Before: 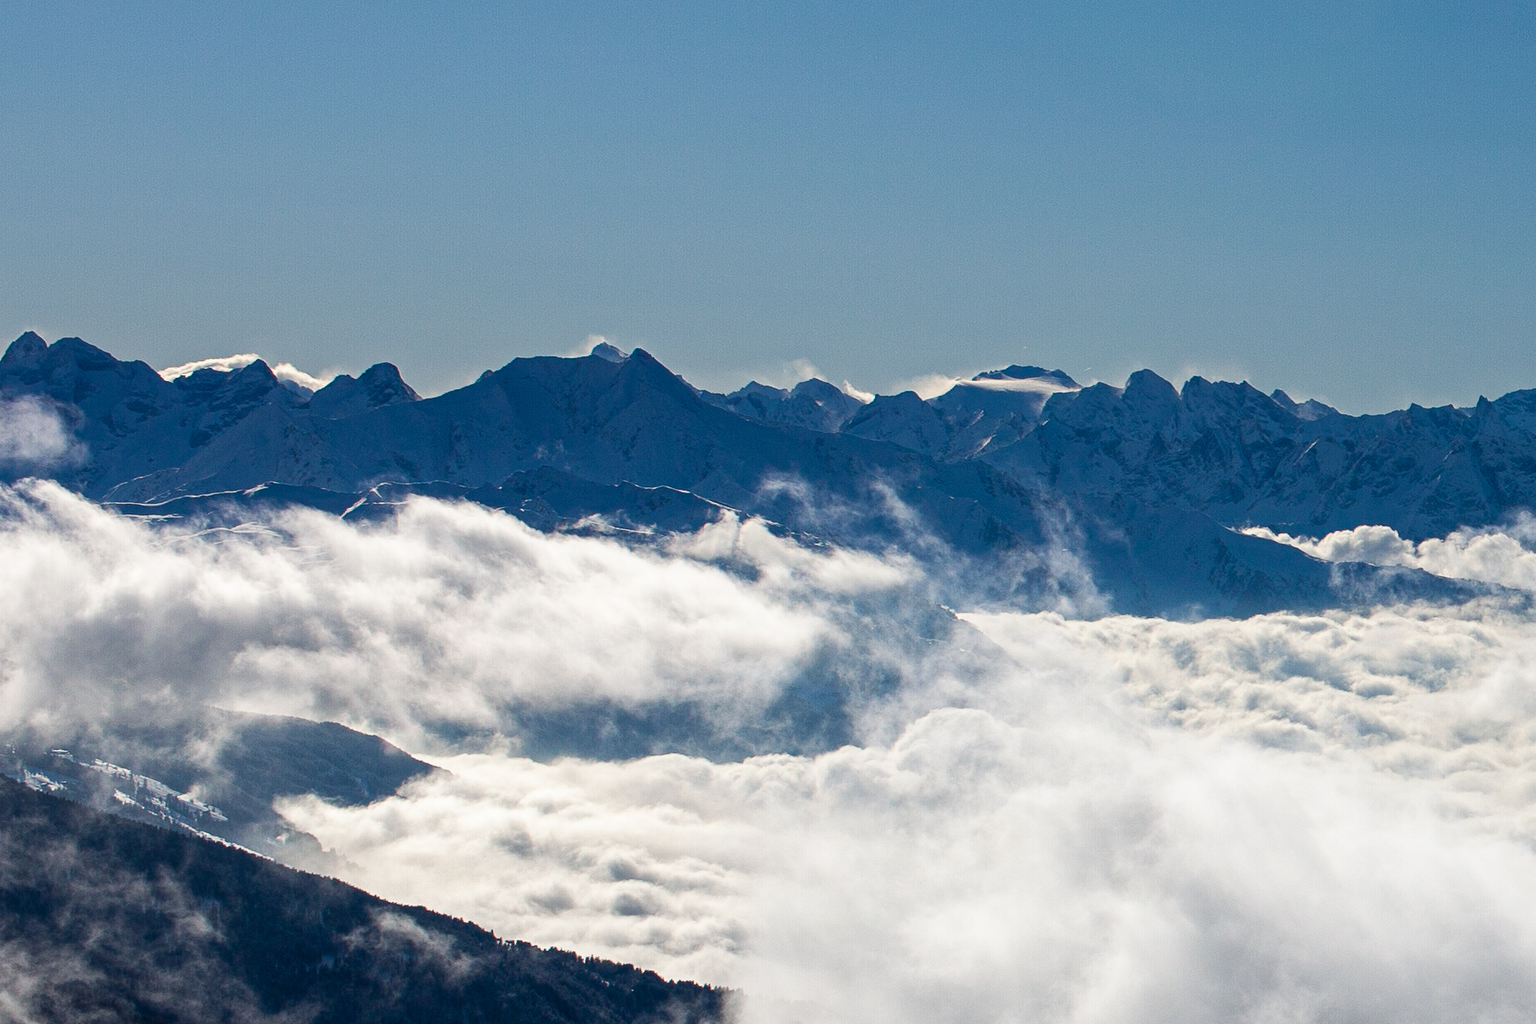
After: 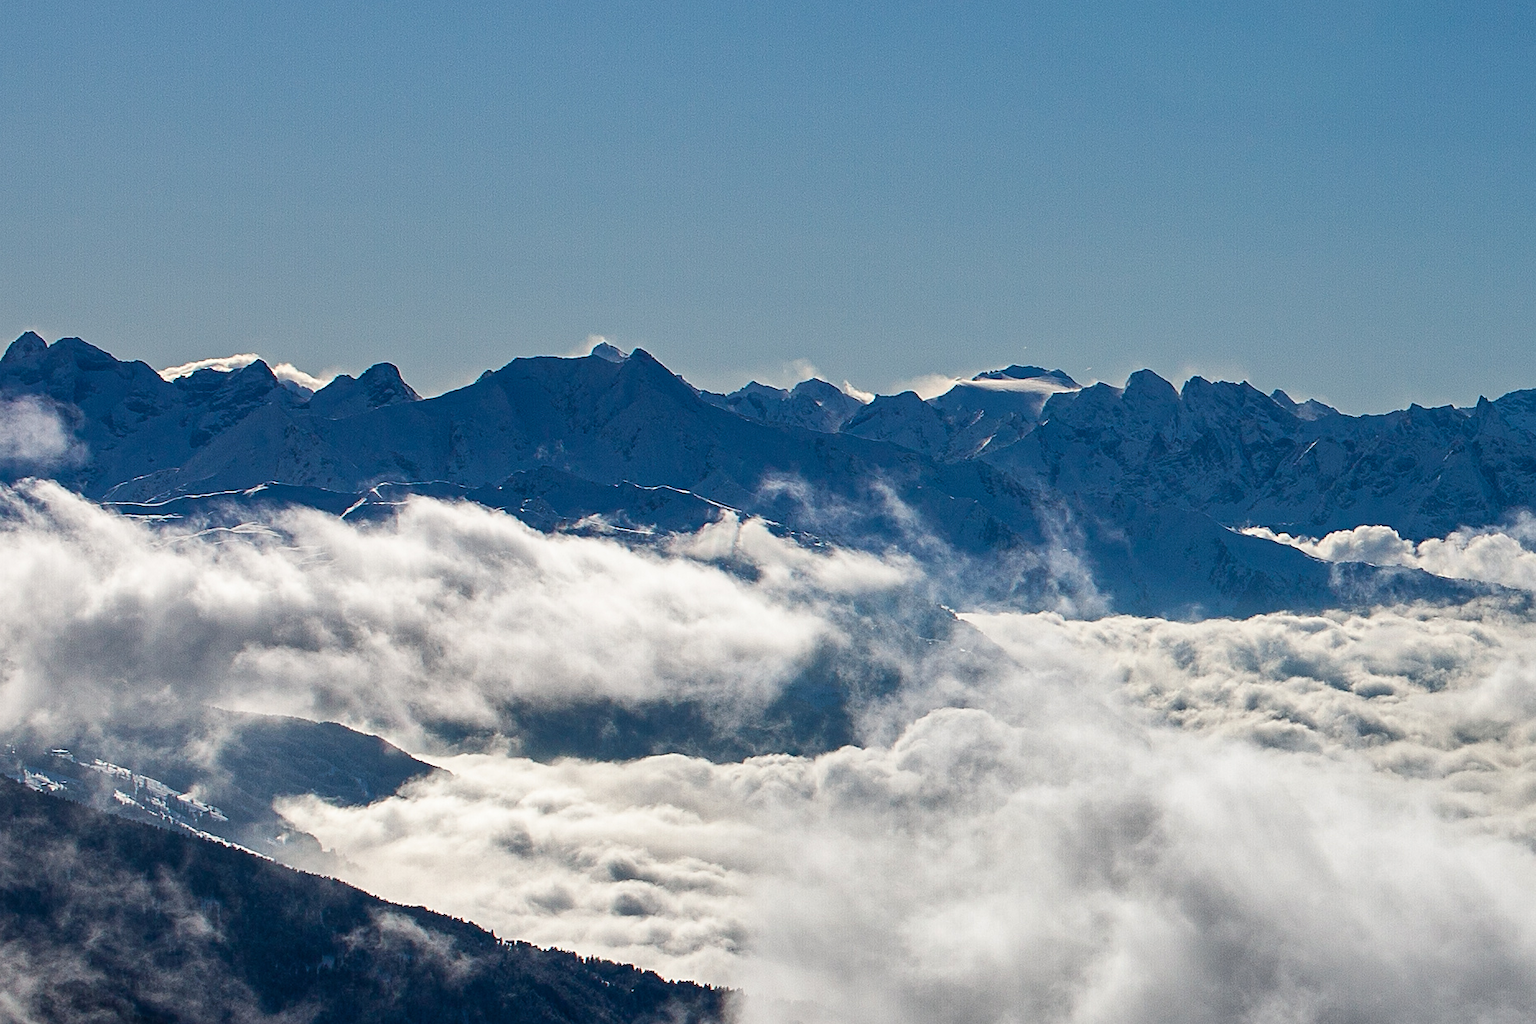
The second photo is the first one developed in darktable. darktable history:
sharpen: radius 1.875, amount 0.404, threshold 1.564
shadows and highlights: radius 107.58, shadows 23.95, highlights -59.42, low approximation 0.01, soften with gaussian
